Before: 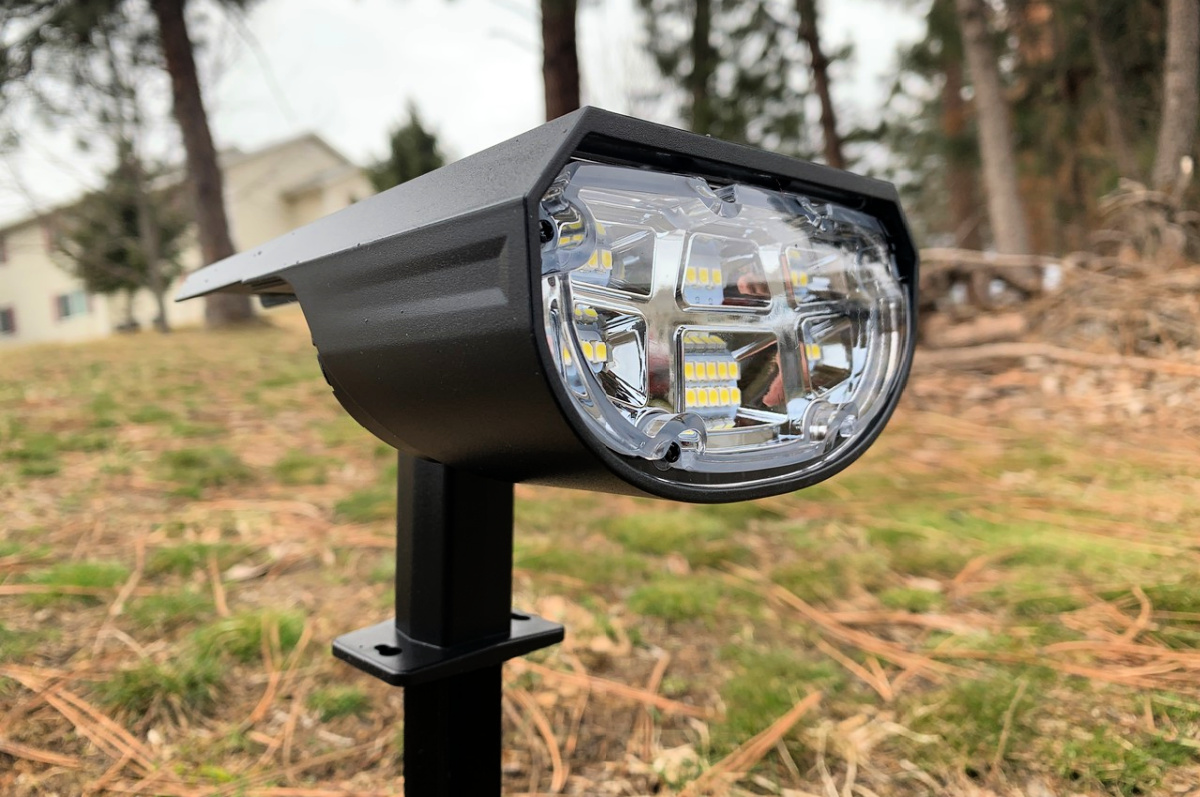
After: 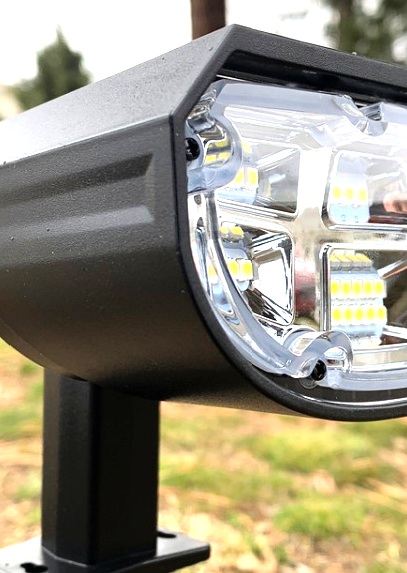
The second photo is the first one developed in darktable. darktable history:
exposure: exposure 1 EV, compensate exposure bias true, compensate highlight preservation false
crop and rotate: left 29.529%, top 10.318%, right 36.52%, bottom 17.704%
